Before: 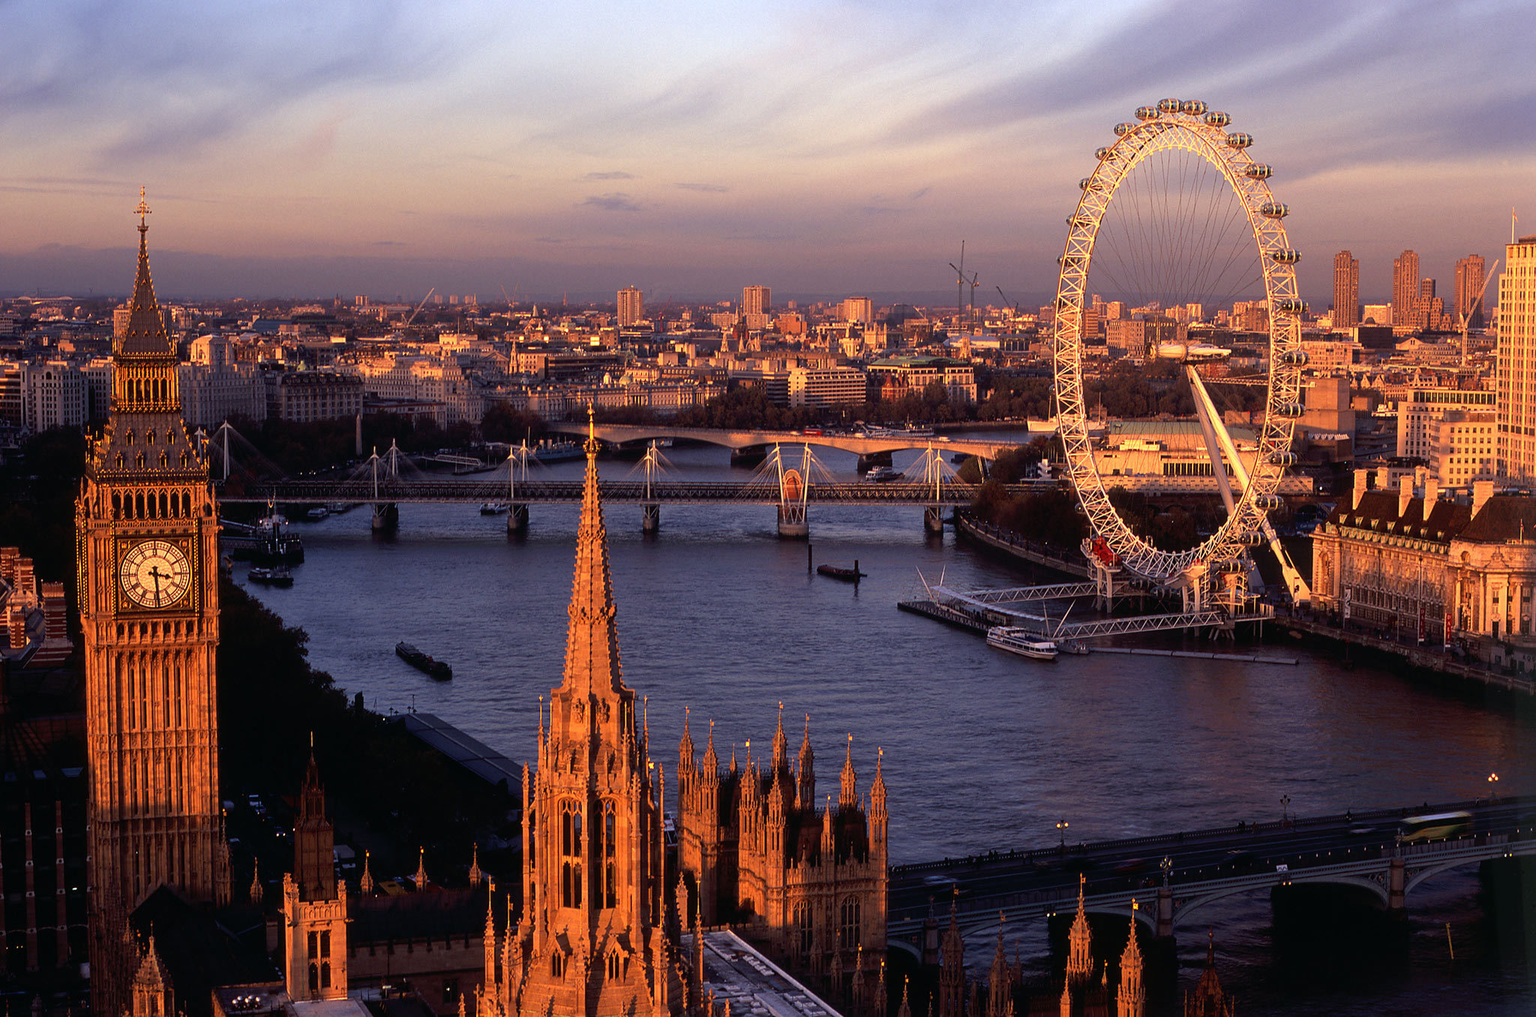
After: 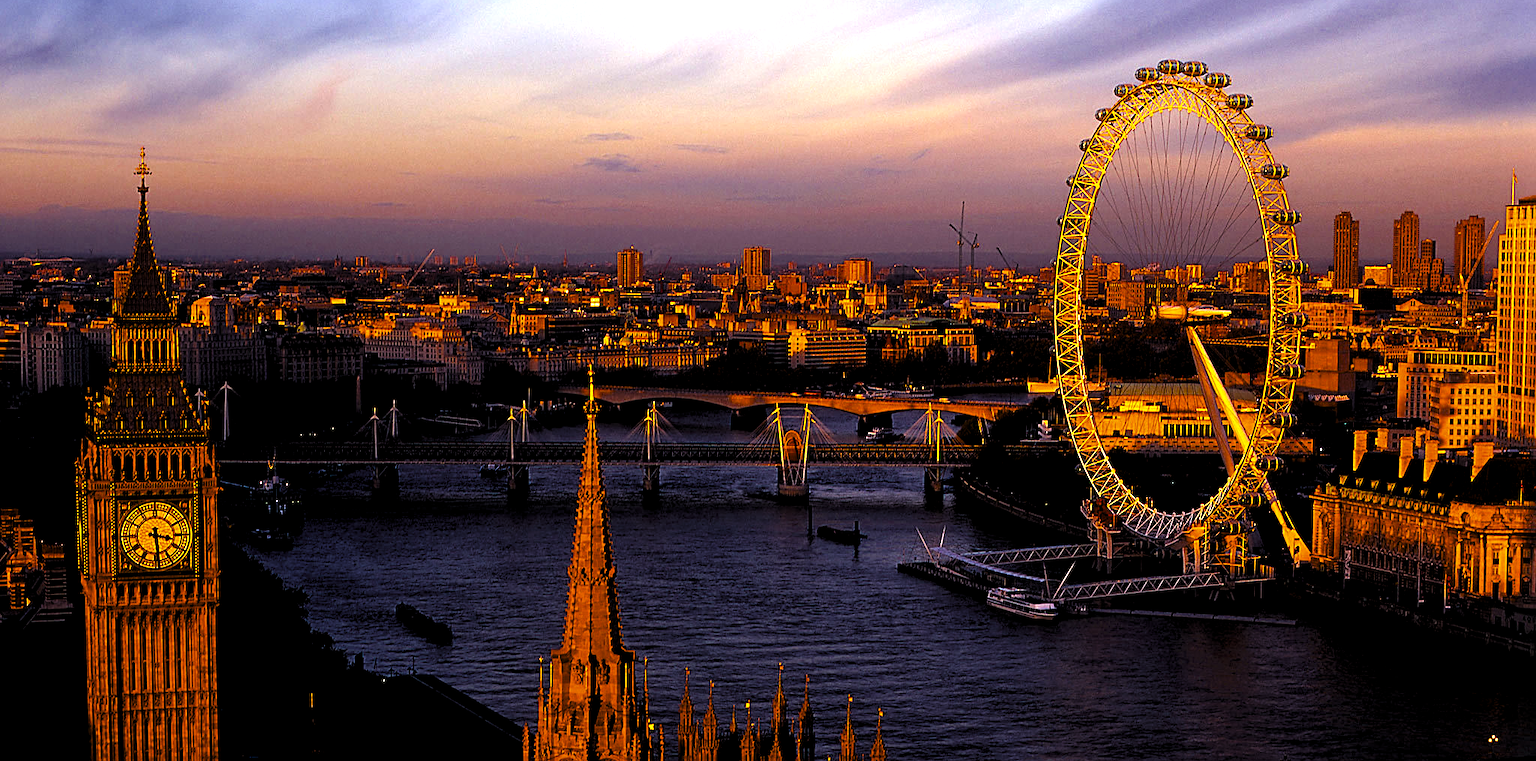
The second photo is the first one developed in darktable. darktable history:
sharpen: radius 2.476, amount 0.339
color balance rgb: linear chroma grading › shadows 9.696%, linear chroma grading › highlights 9.881%, linear chroma grading › global chroma 15.605%, linear chroma grading › mid-tones 14.588%, perceptual saturation grading › global saturation 25.794%, saturation formula JzAzBz (2021)
levels: levels [0.129, 0.519, 0.867]
crop: top 3.894%, bottom 21.223%
